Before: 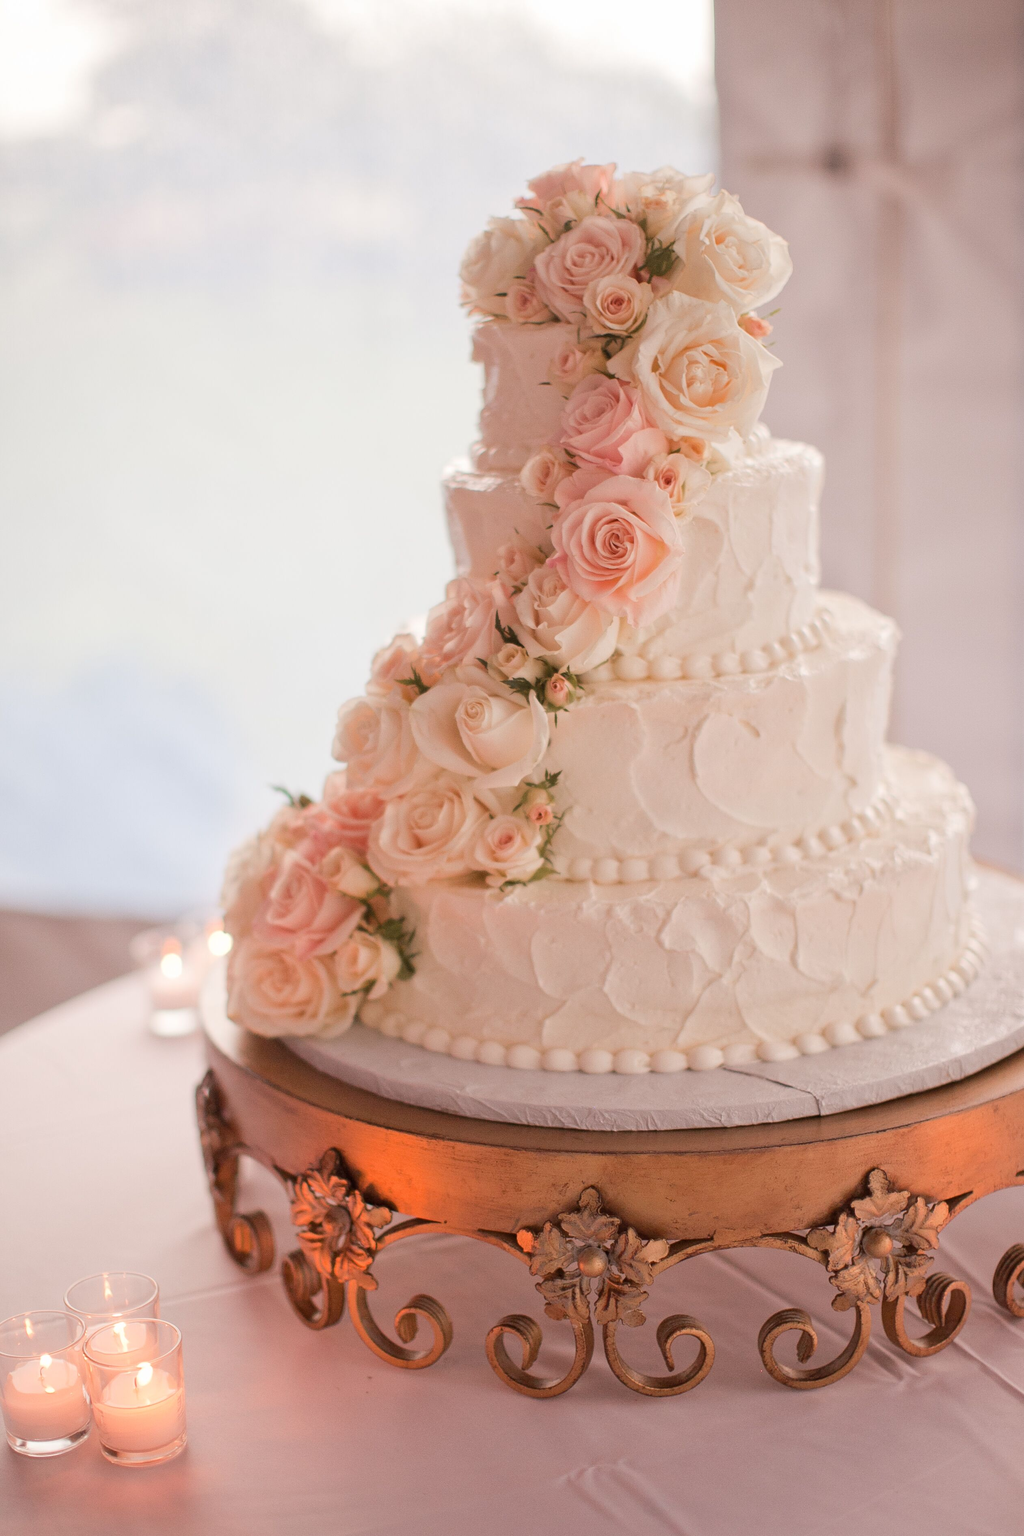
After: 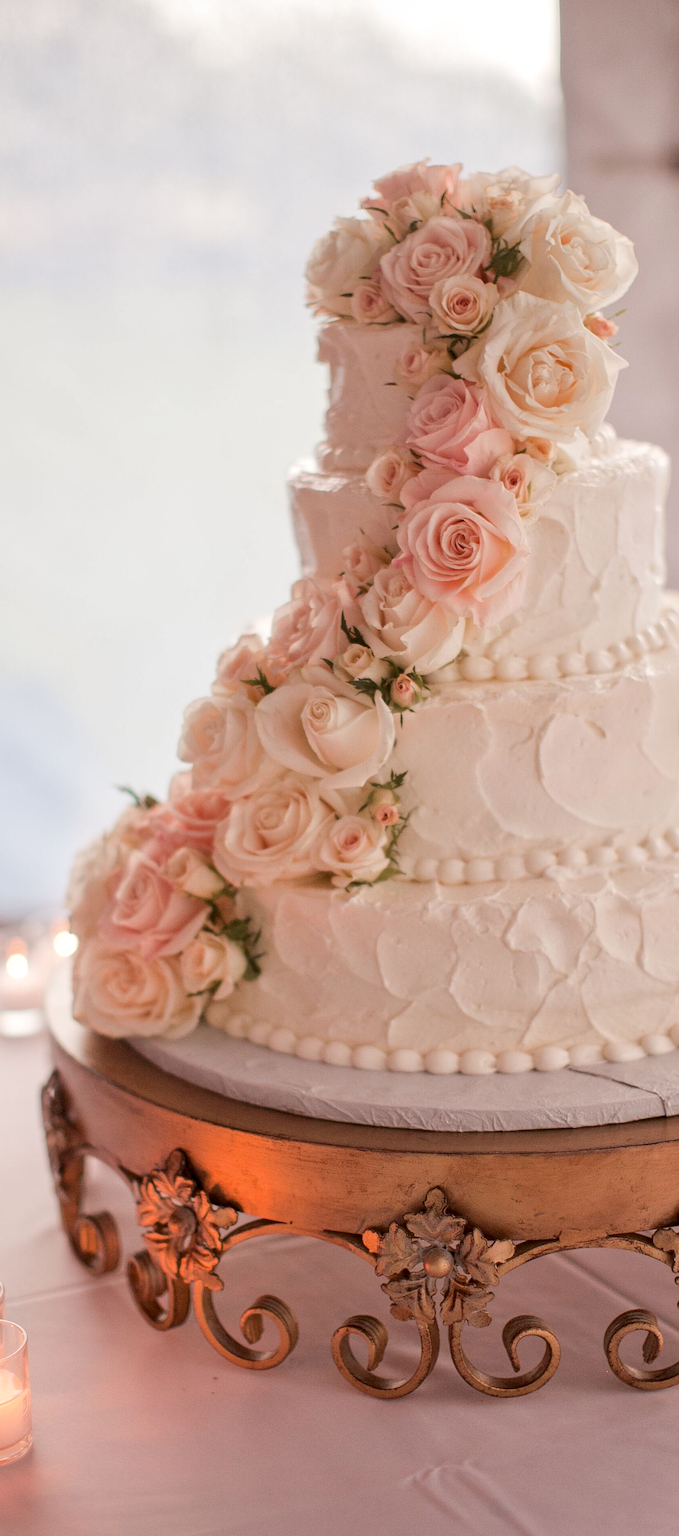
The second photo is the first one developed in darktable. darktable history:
exposure: exposure -0.063 EV, compensate highlight preservation false
crop and rotate: left 15.14%, right 18.486%
local contrast: on, module defaults
